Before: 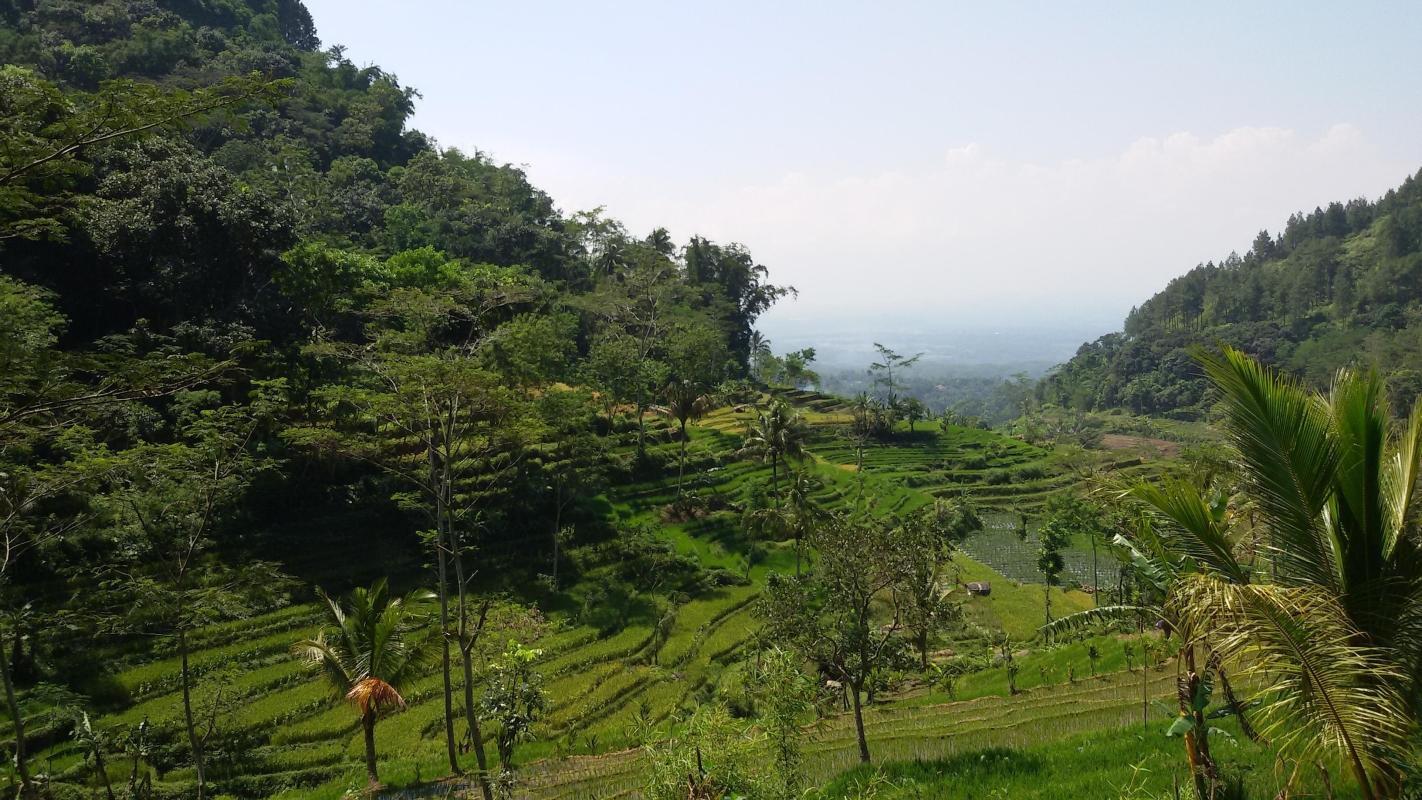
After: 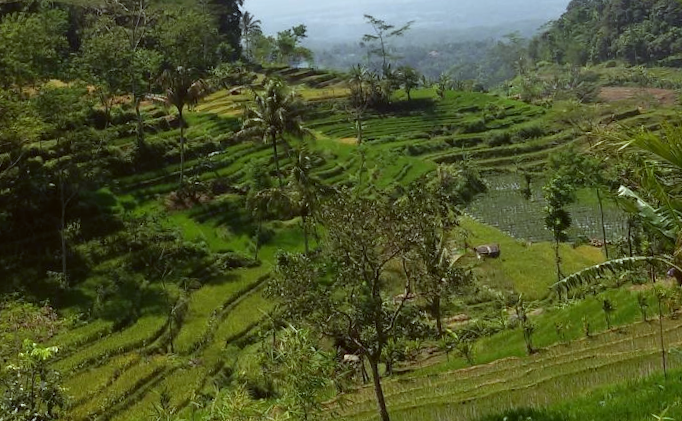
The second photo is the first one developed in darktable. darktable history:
crop: left 34.479%, top 38.822%, right 13.718%, bottom 5.172%
exposure: compensate highlight preservation false
color correction: highlights a* -3.28, highlights b* -6.24, shadows a* 3.1, shadows b* 5.19
rotate and perspective: rotation -4.57°, crop left 0.054, crop right 0.944, crop top 0.087, crop bottom 0.914
